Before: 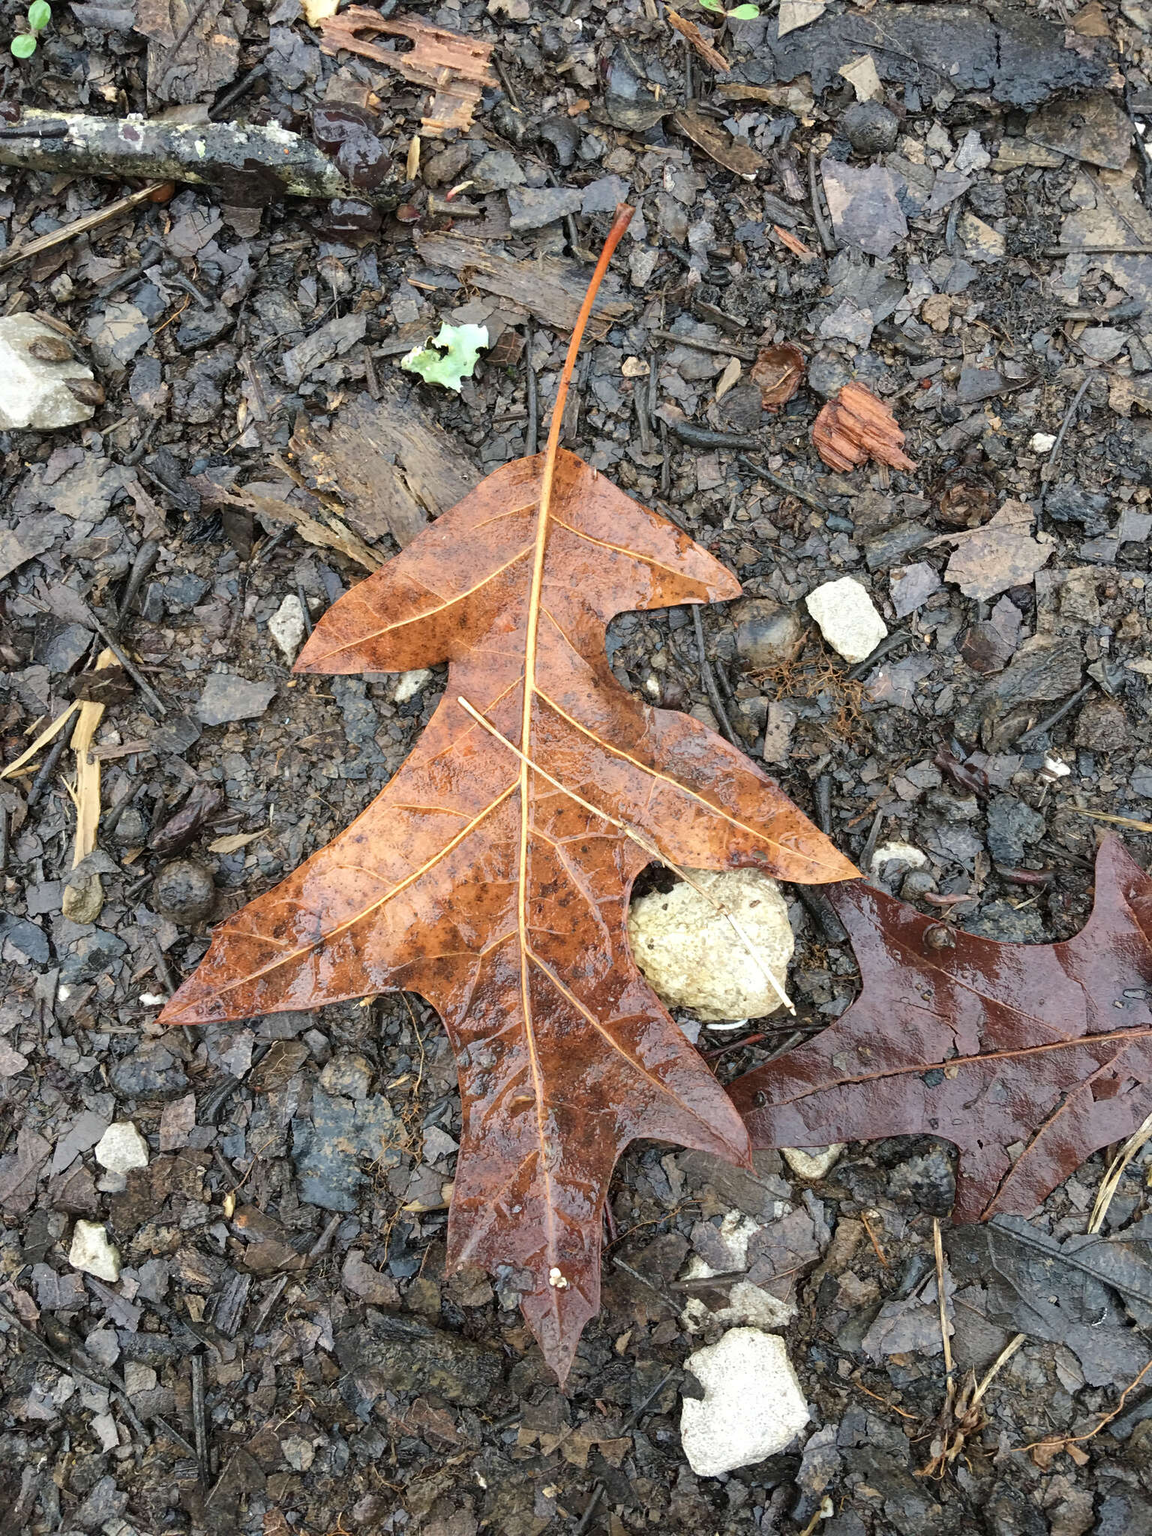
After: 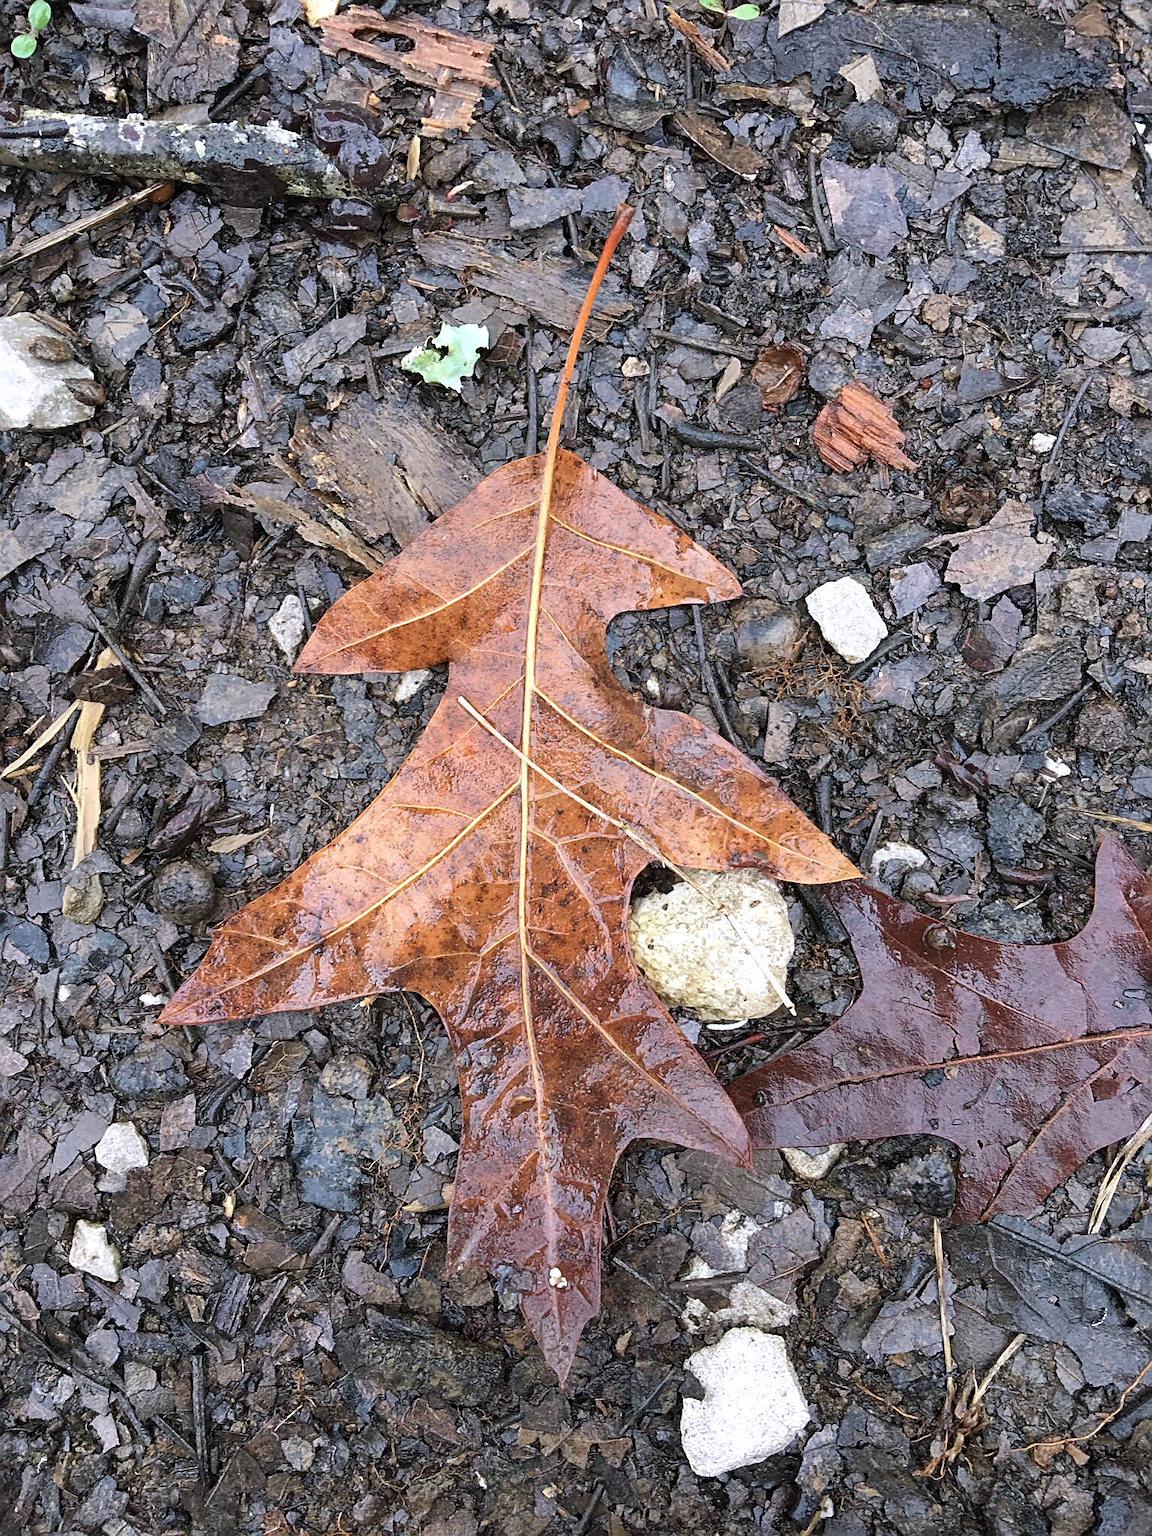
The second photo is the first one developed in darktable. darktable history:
sharpen: on, module defaults
white balance: red 1.004, blue 1.096
